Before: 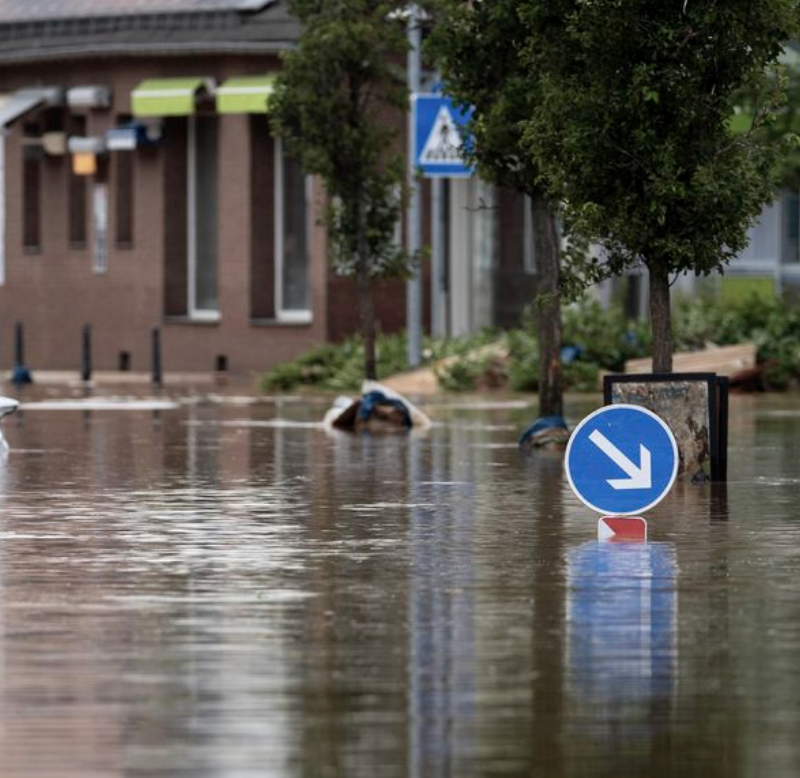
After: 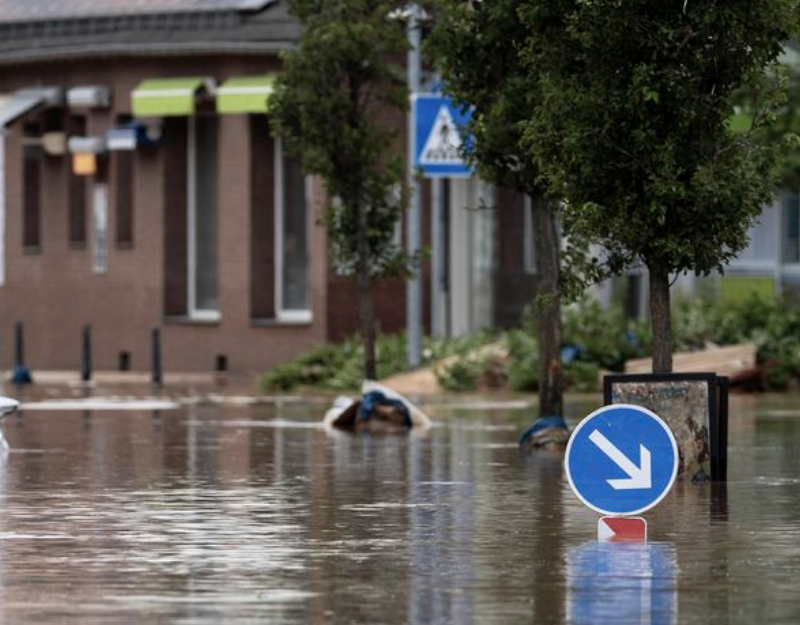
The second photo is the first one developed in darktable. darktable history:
crop: bottom 19.558%
